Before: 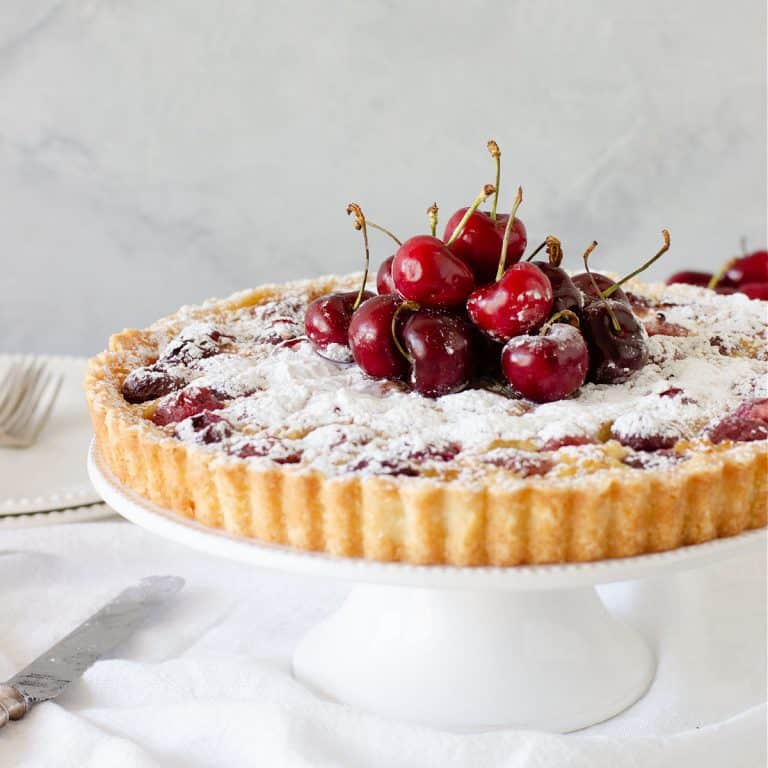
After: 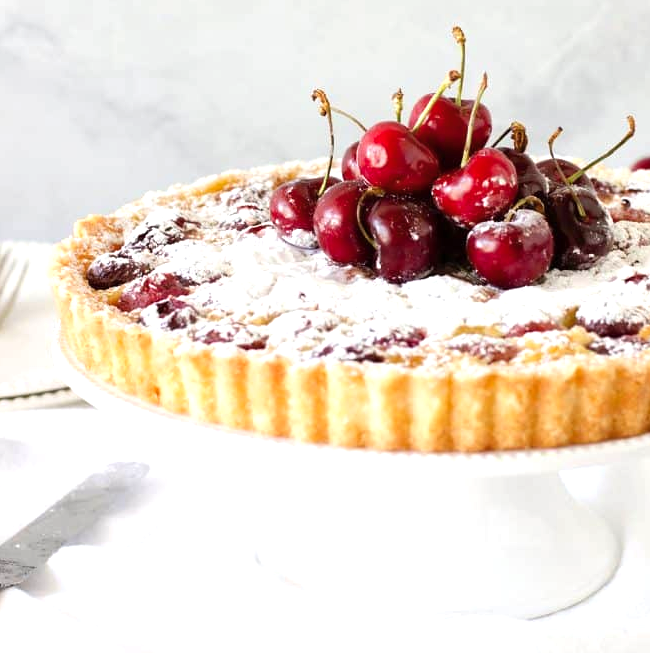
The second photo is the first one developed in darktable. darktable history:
crop and rotate: left 4.612%, top 14.953%, right 10.65%
color balance rgb: perceptual saturation grading › global saturation -0.041%, perceptual brilliance grading › global brilliance 24.391%, global vibrance -1.765%, saturation formula JzAzBz (2021)
